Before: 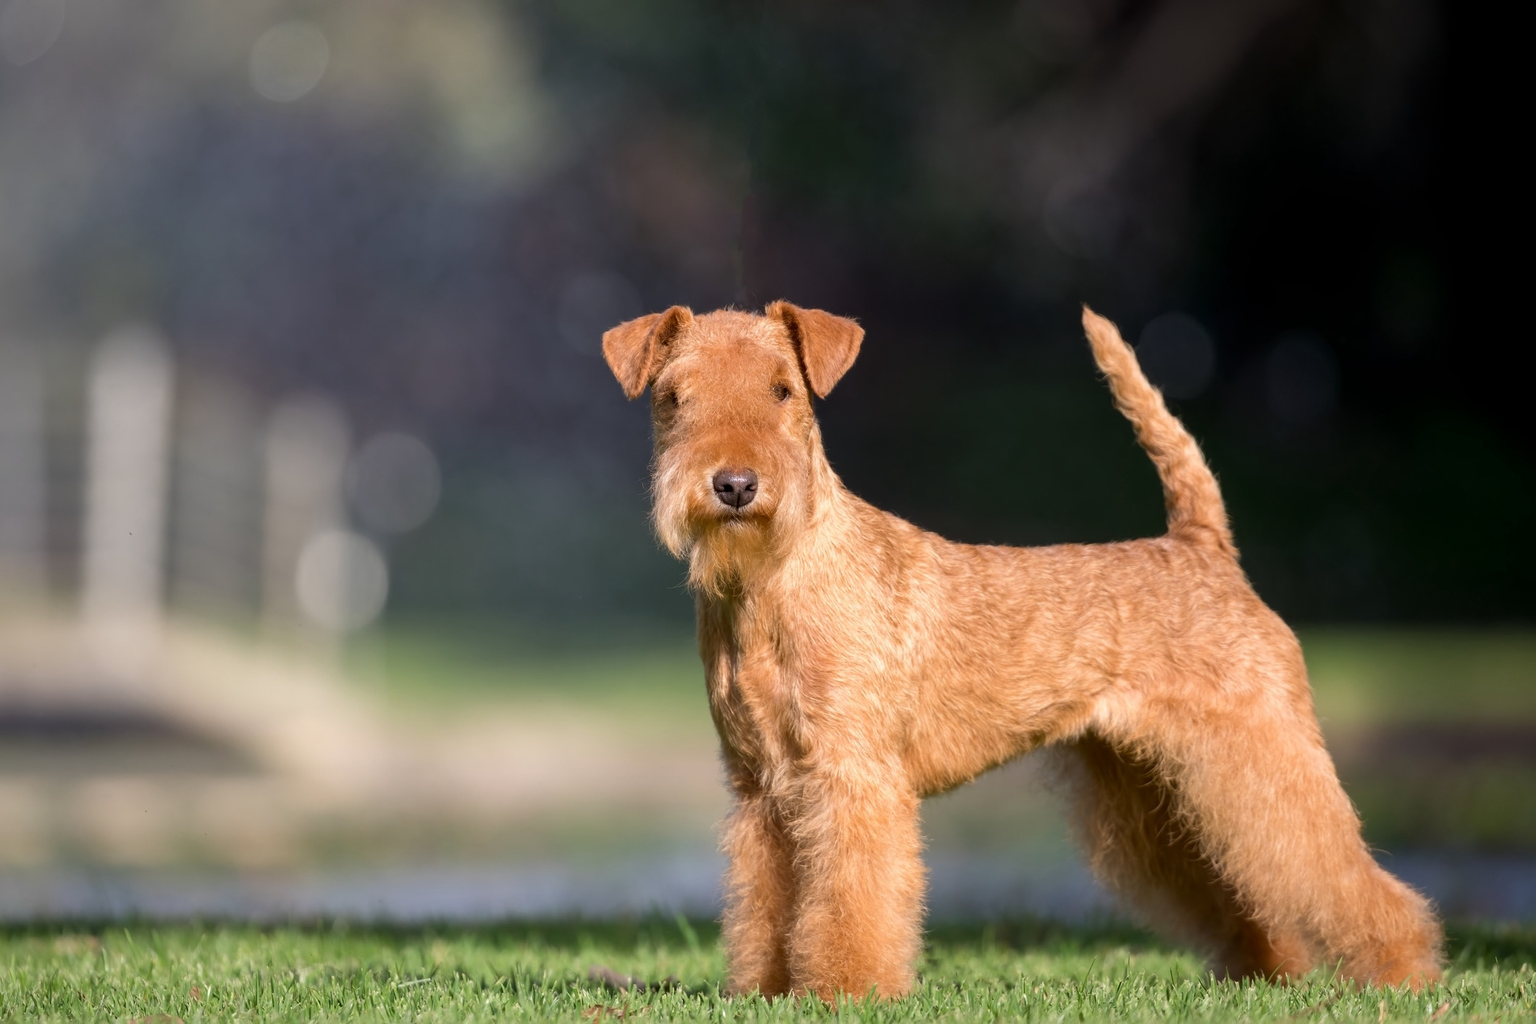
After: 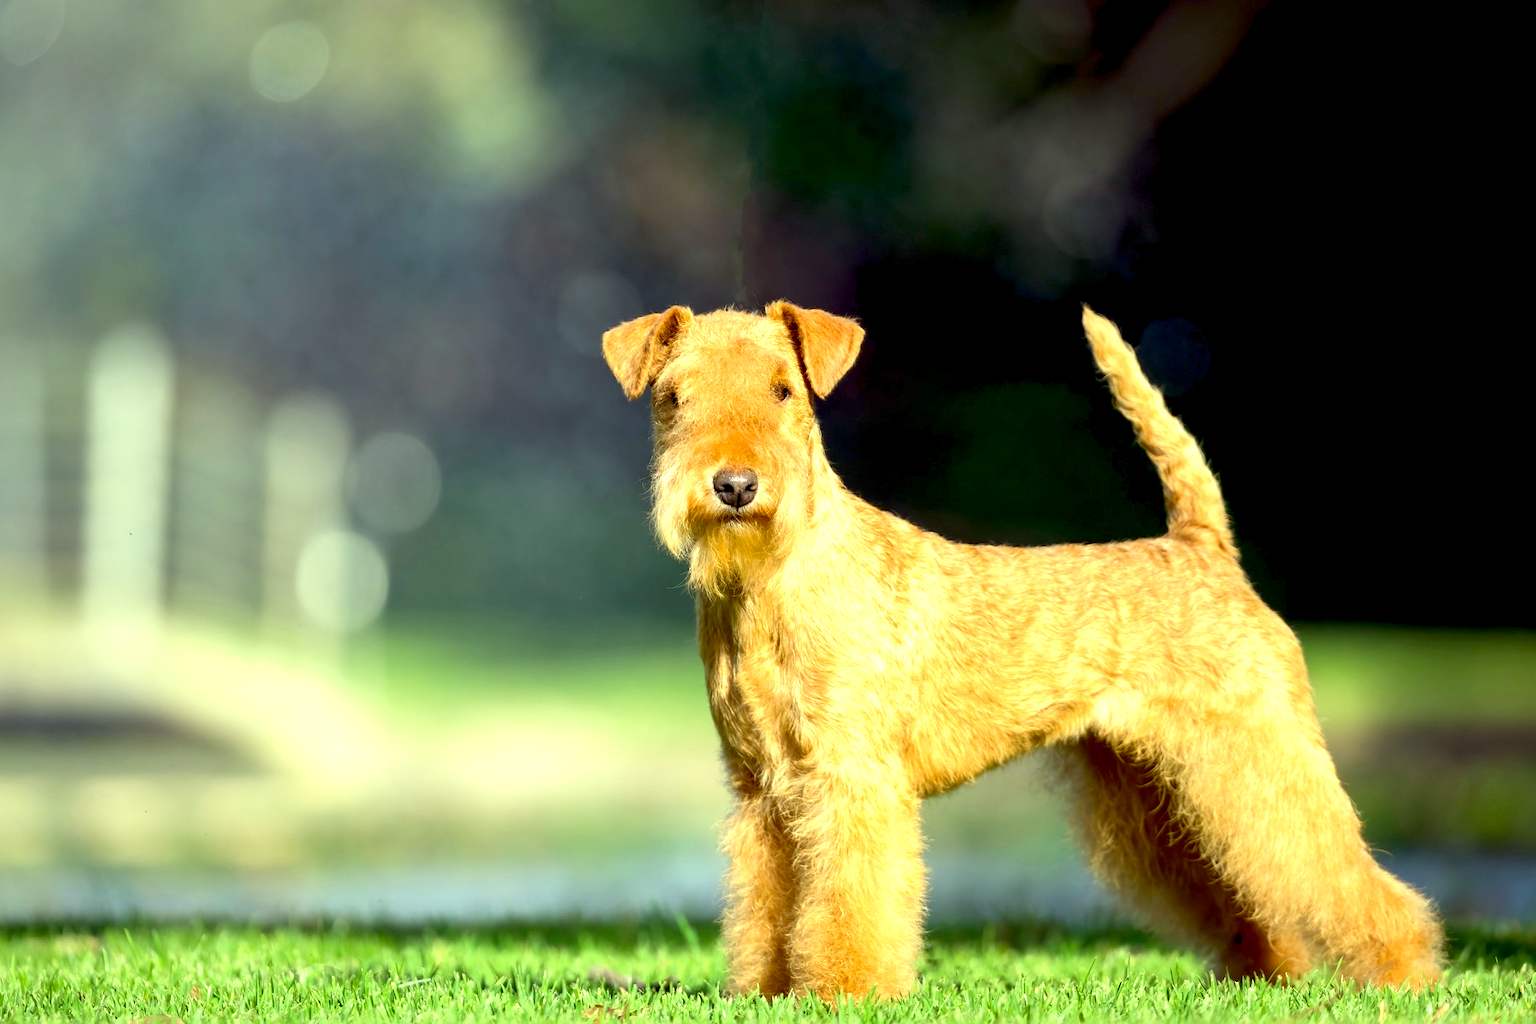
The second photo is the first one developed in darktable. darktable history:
color correction: highlights a* -10.81, highlights b* 9.95, saturation 1.71
contrast brightness saturation: contrast 0.1, saturation -0.373
exposure: black level correction 0.01, exposure 1 EV, compensate exposure bias true, compensate highlight preservation false
